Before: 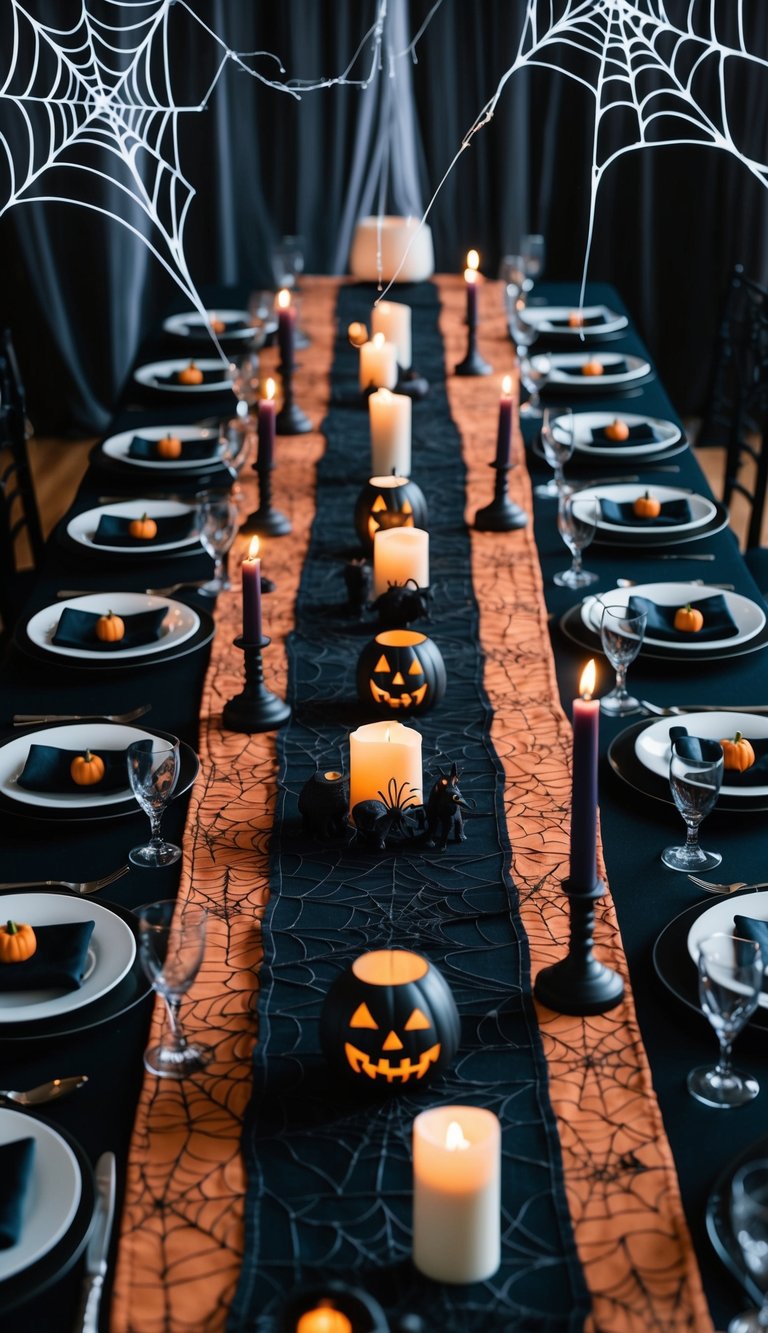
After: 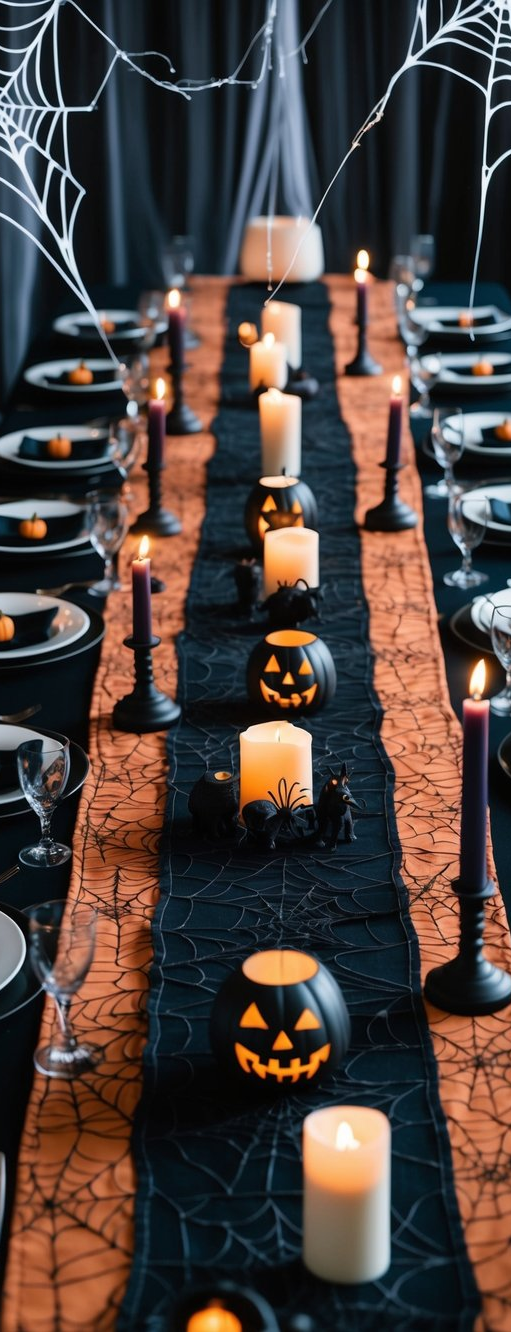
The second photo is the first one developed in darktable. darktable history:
crop and rotate: left 14.405%, right 18.992%
